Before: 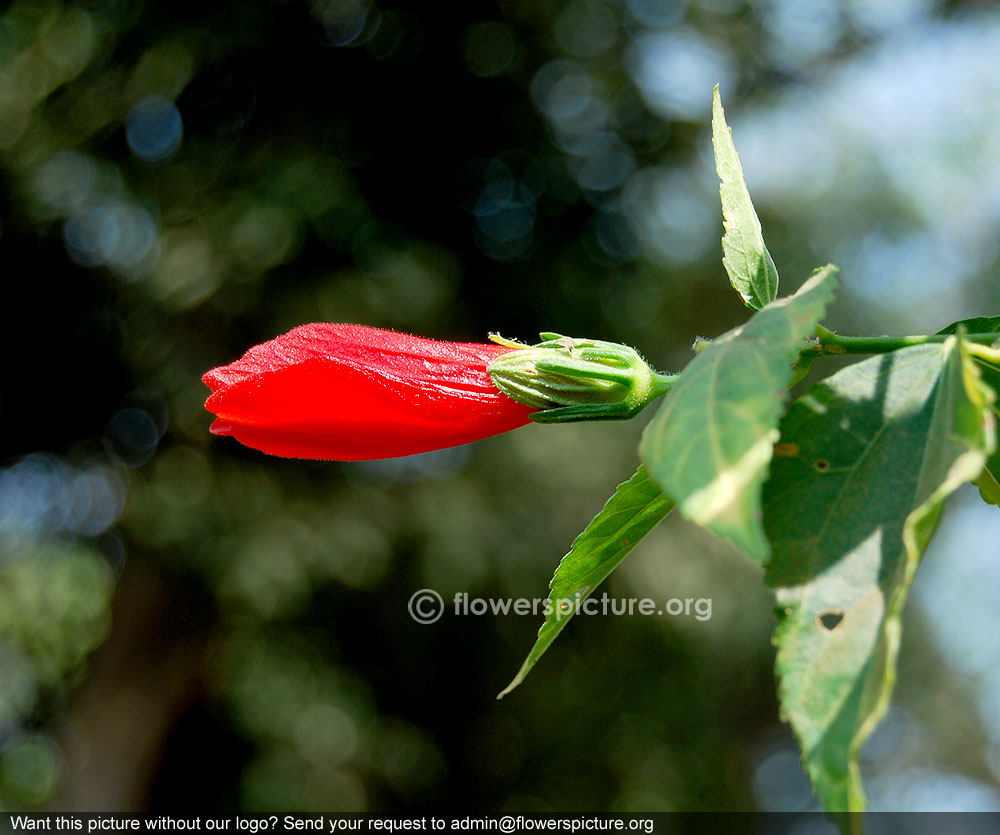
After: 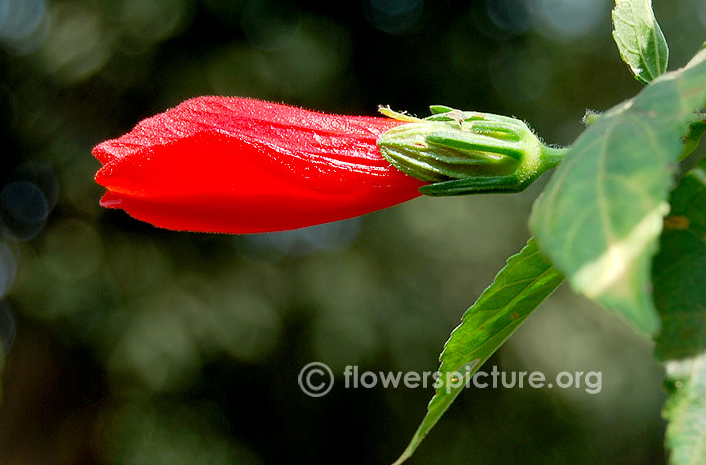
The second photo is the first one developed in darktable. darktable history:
crop: left 11.044%, top 27.235%, right 18.261%, bottom 17.055%
